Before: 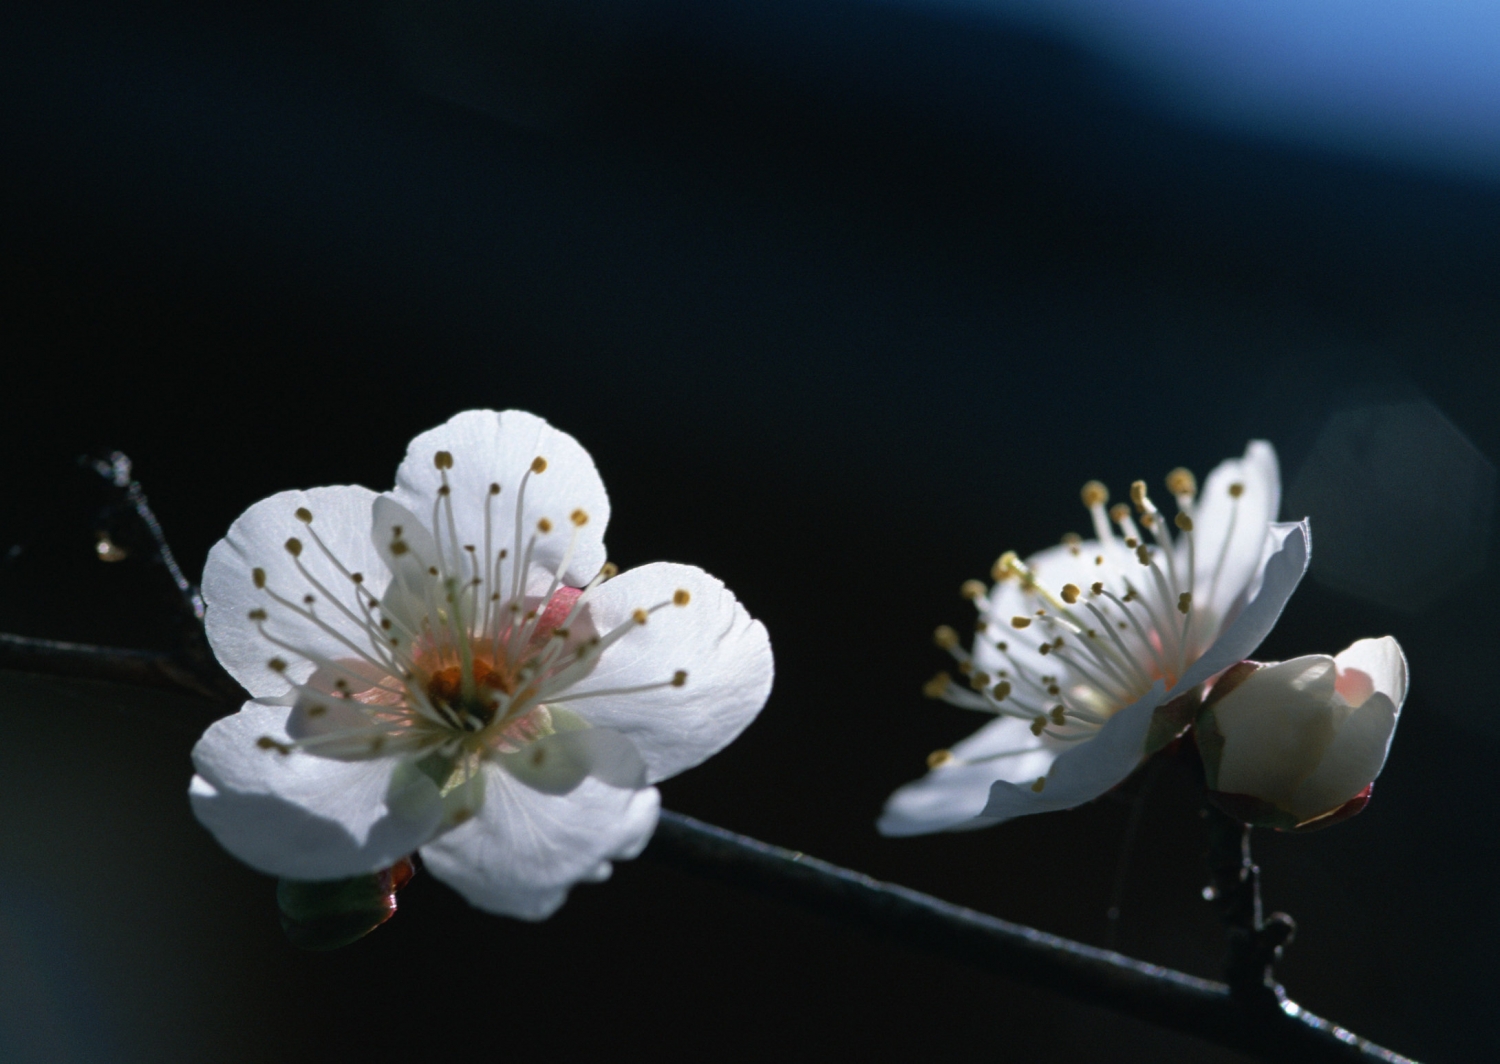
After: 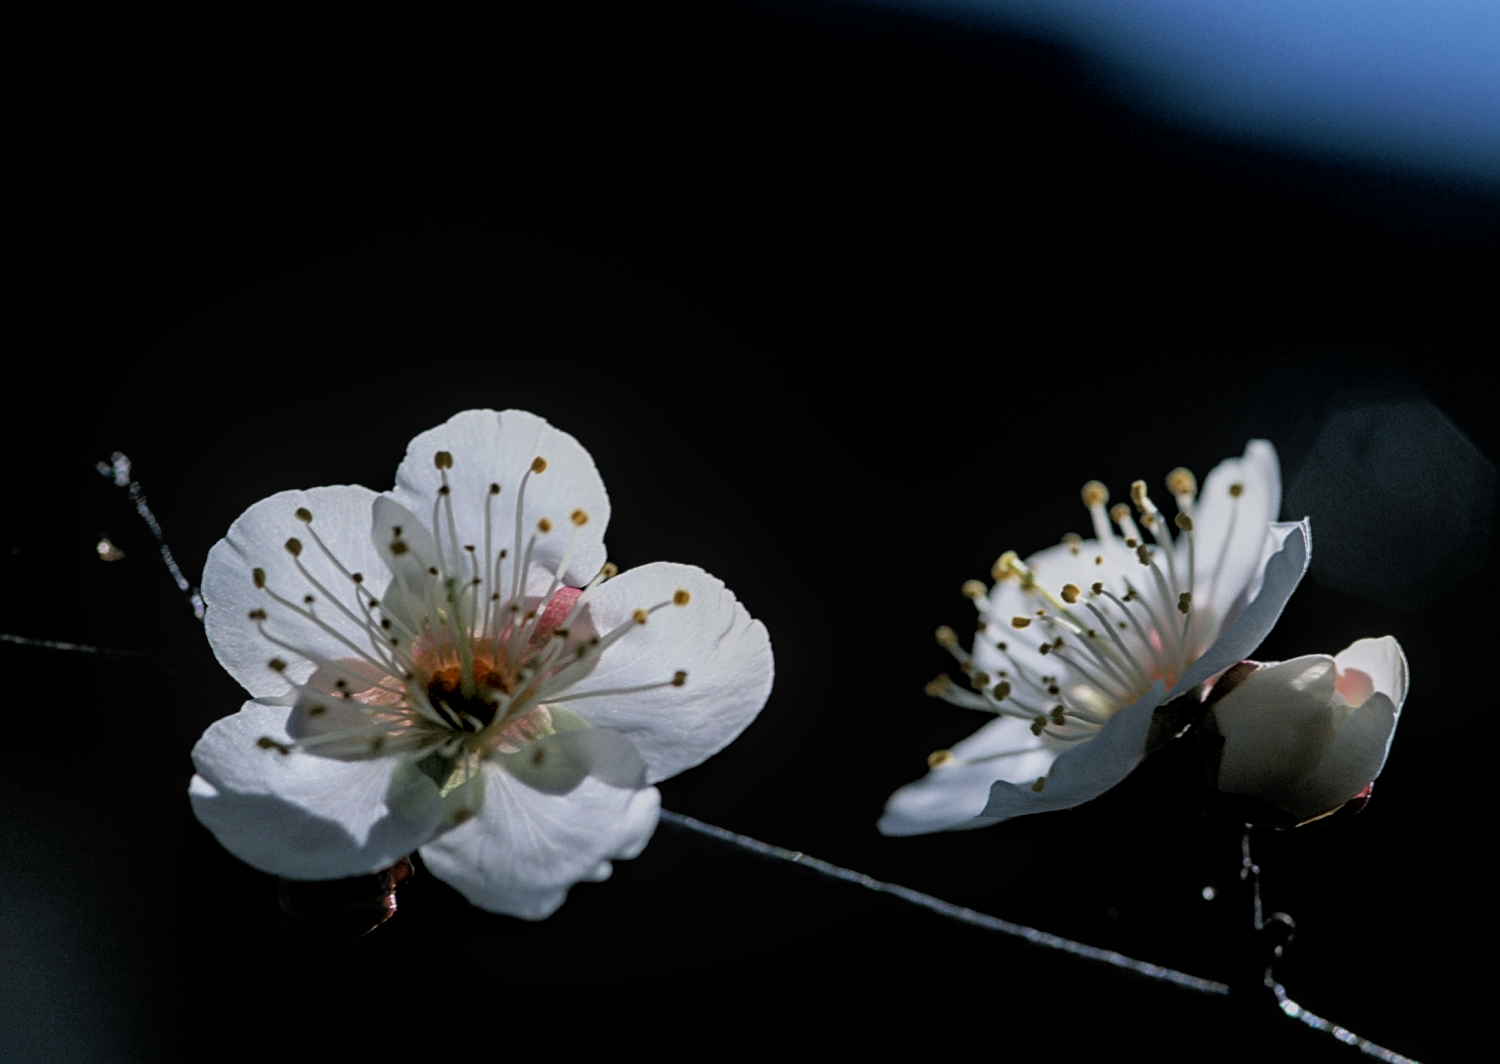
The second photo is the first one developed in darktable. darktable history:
local contrast: on, module defaults
filmic rgb: black relative exposure -7.6 EV, white relative exposure 4.64 EV, target black luminance 0%, hardness 3.56, latitude 50.5%, contrast 1.028, highlights saturation mix 8.76%, shadows ↔ highlights balance -0.143%, add noise in highlights 0.001, color science v3 (2019), use custom middle-gray values true, contrast in highlights soft
sharpen: on, module defaults
